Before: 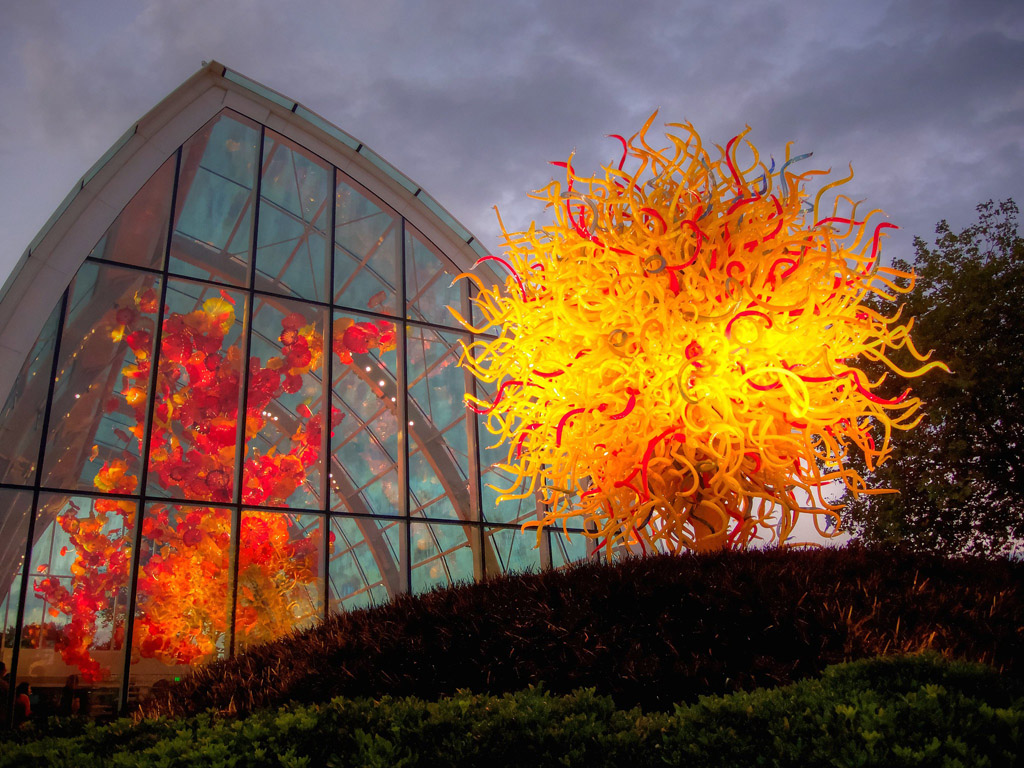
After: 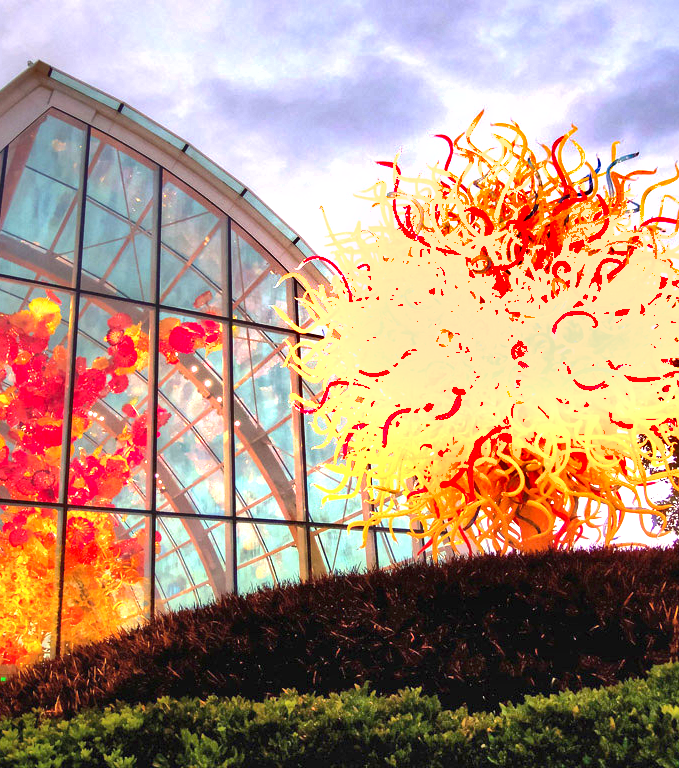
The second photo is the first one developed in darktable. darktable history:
exposure: black level correction 0, exposure 1.872 EV, compensate highlight preservation false
crop: left 17.067%, right 16.614%
shadows and highlights: white point adjustment 0.971, soften with gaussian
